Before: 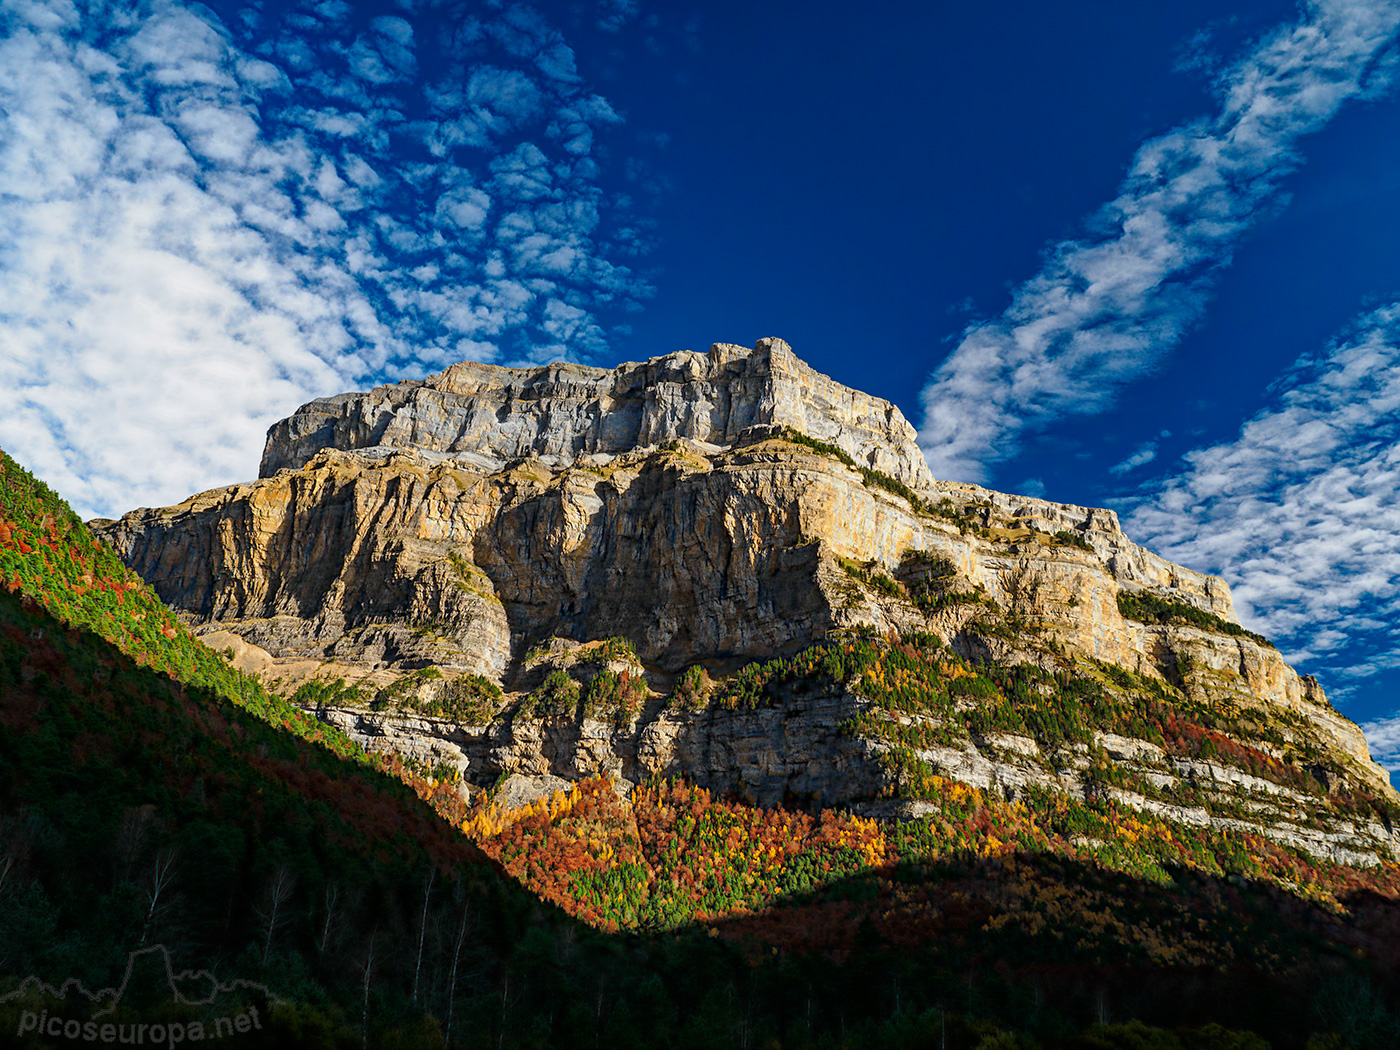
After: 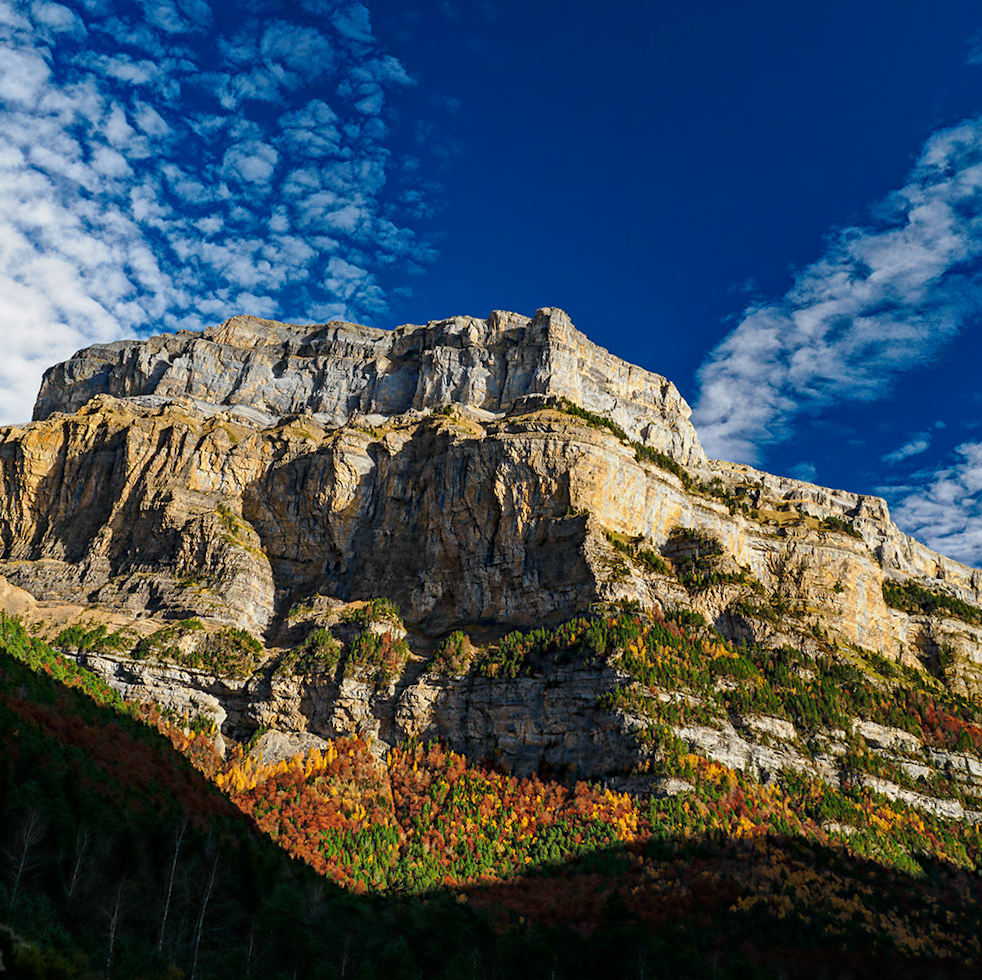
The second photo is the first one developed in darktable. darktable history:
crop and rotate: angle -3.07°, left 14.143%, top 0.037%, right 10.789%, bottom 0.074%
